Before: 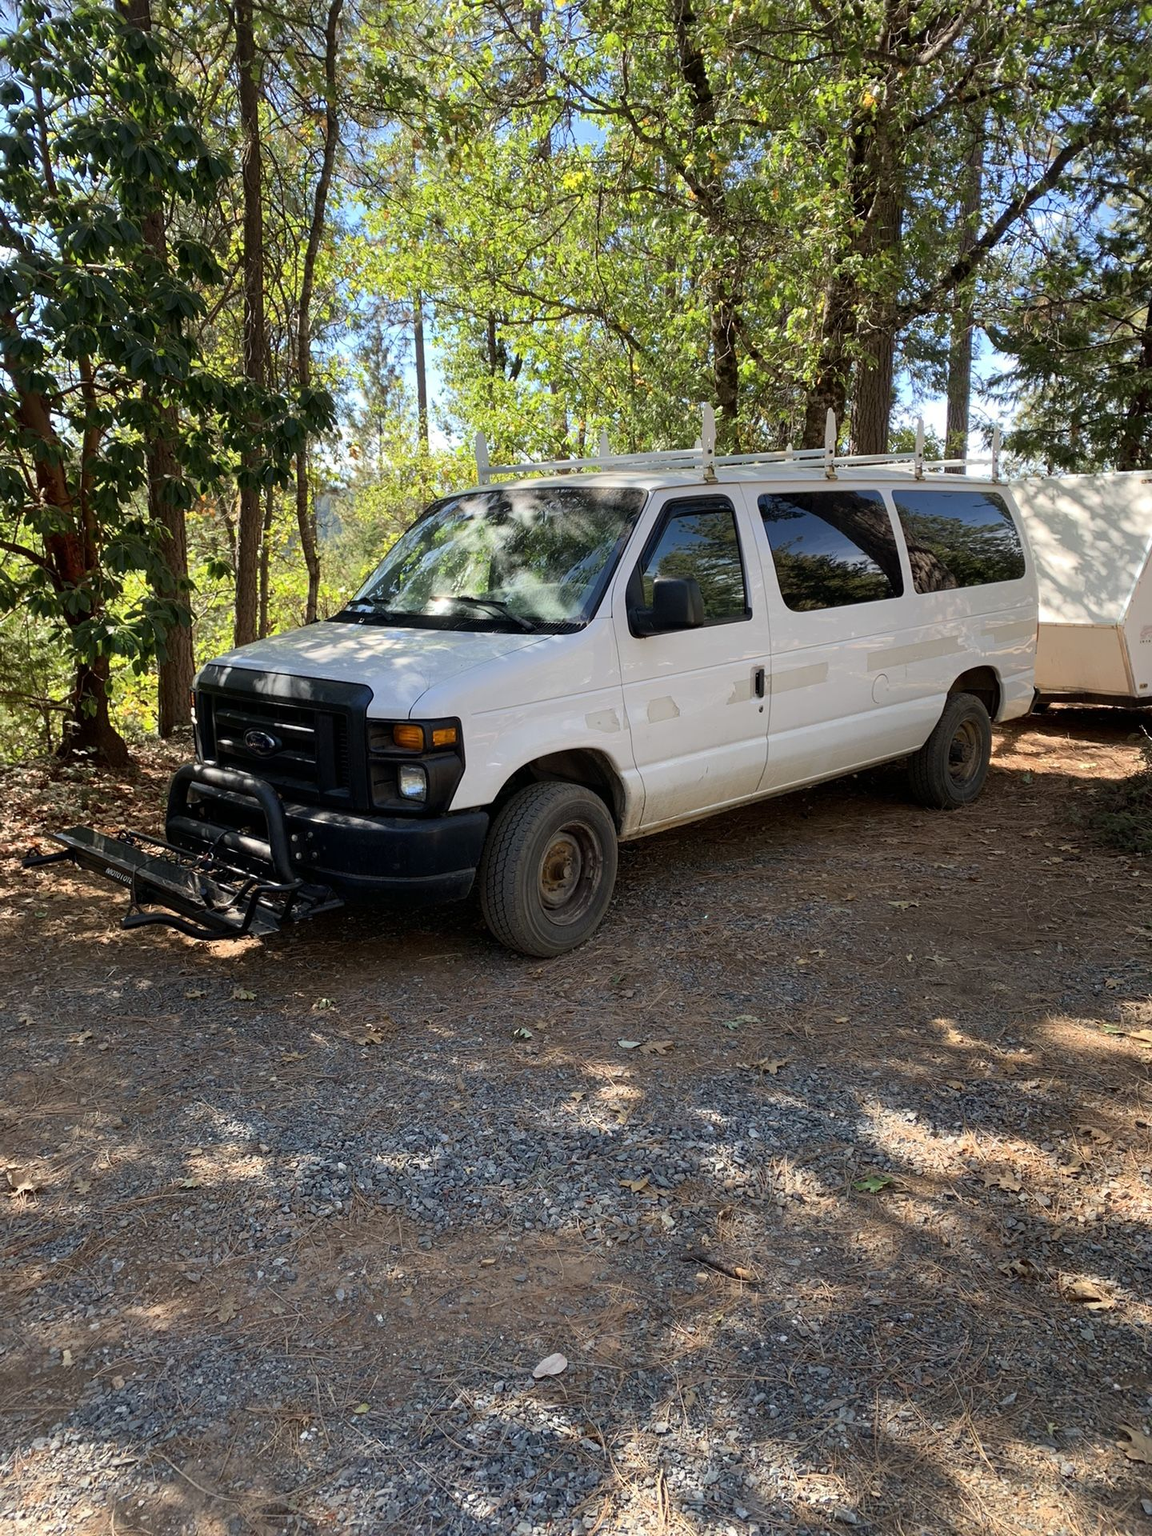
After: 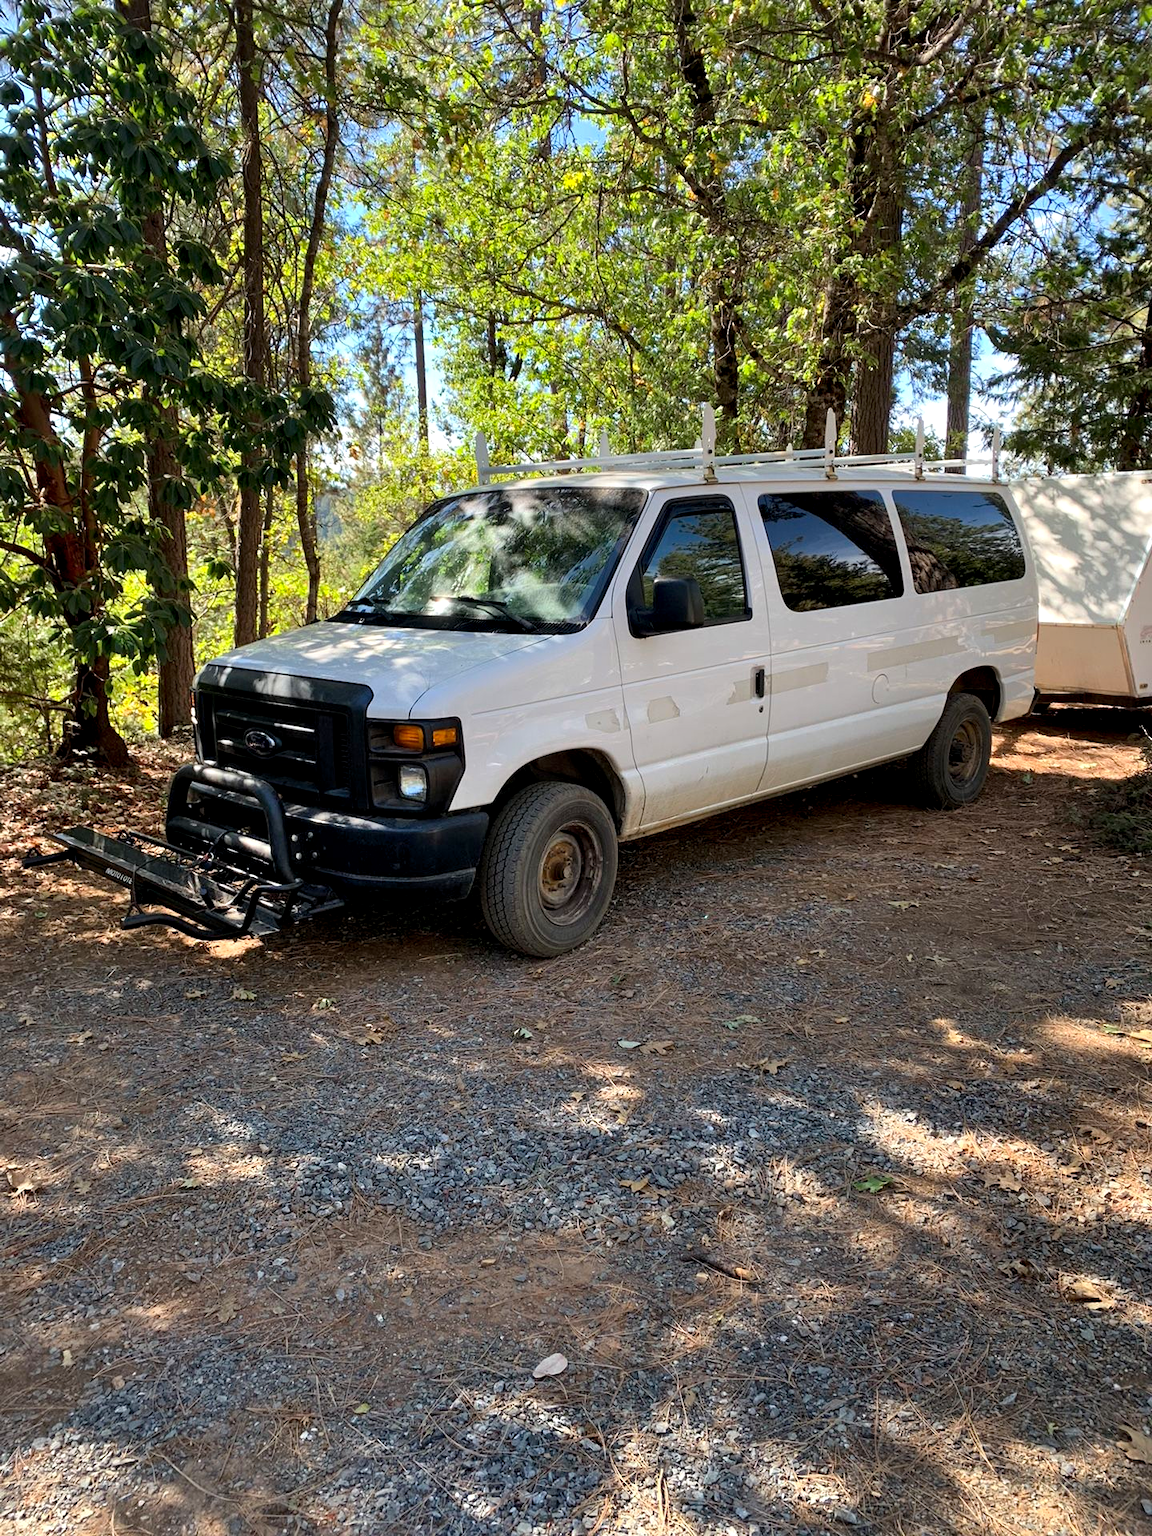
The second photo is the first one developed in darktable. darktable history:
shadows and highlights: low approximation 0.01, soften with gaussian
contrast equalizer: octaves 7, y [[0.6 ×6], [0.55 ×6], [0 ×6], [0 ×6], [0 ×6]], mix 0.299
